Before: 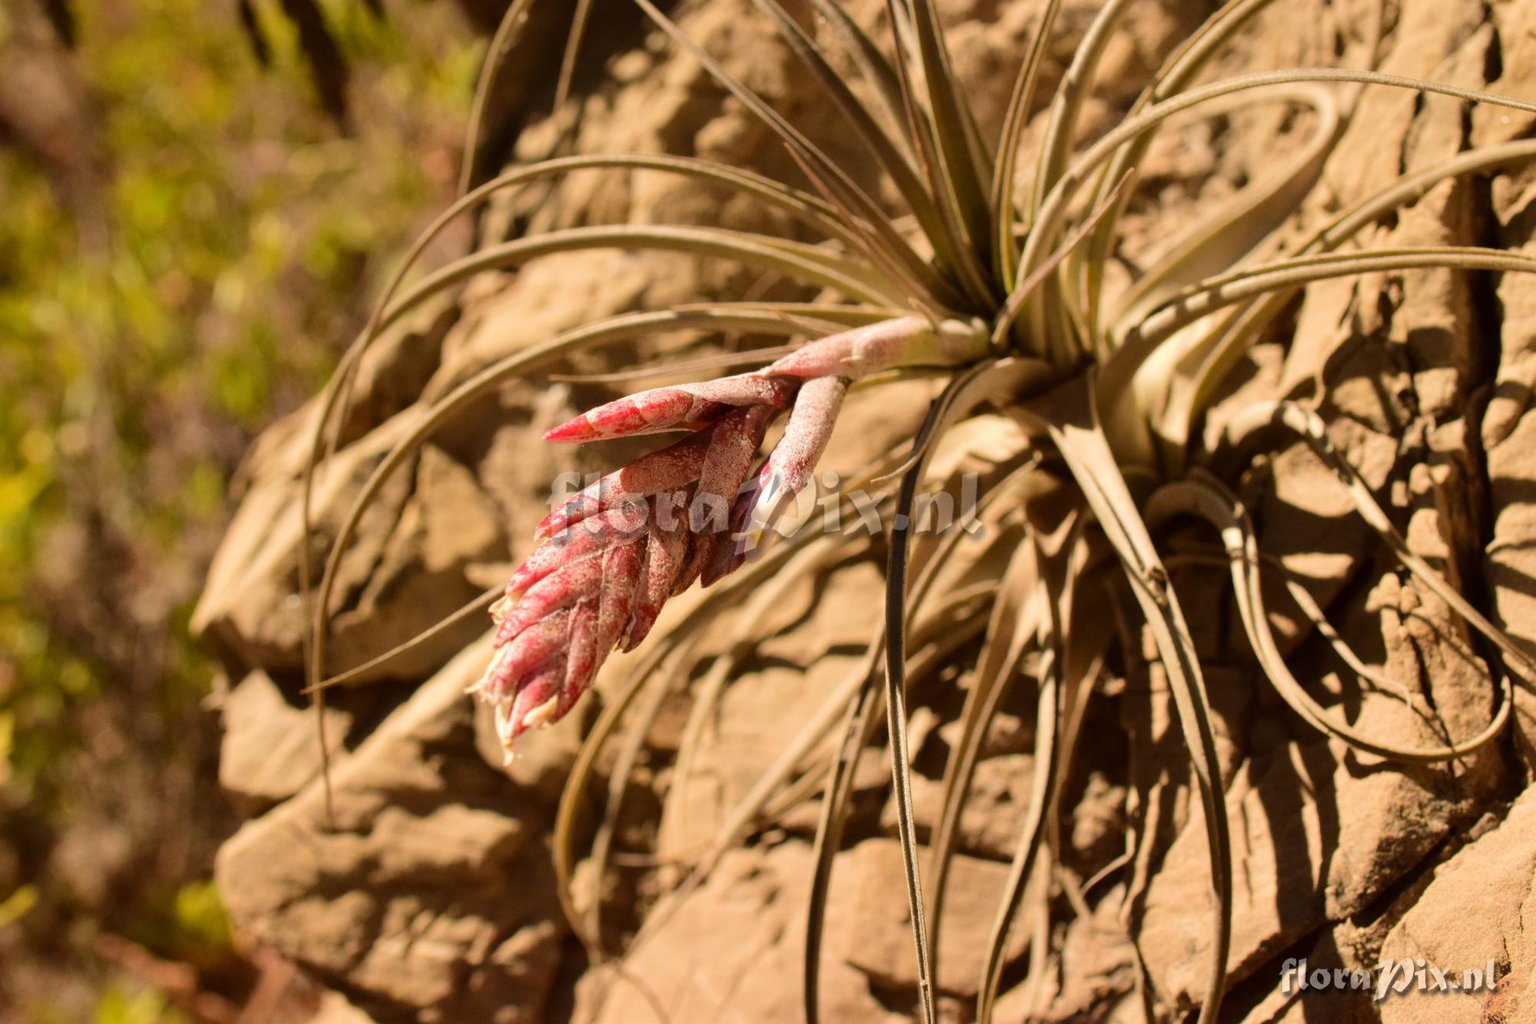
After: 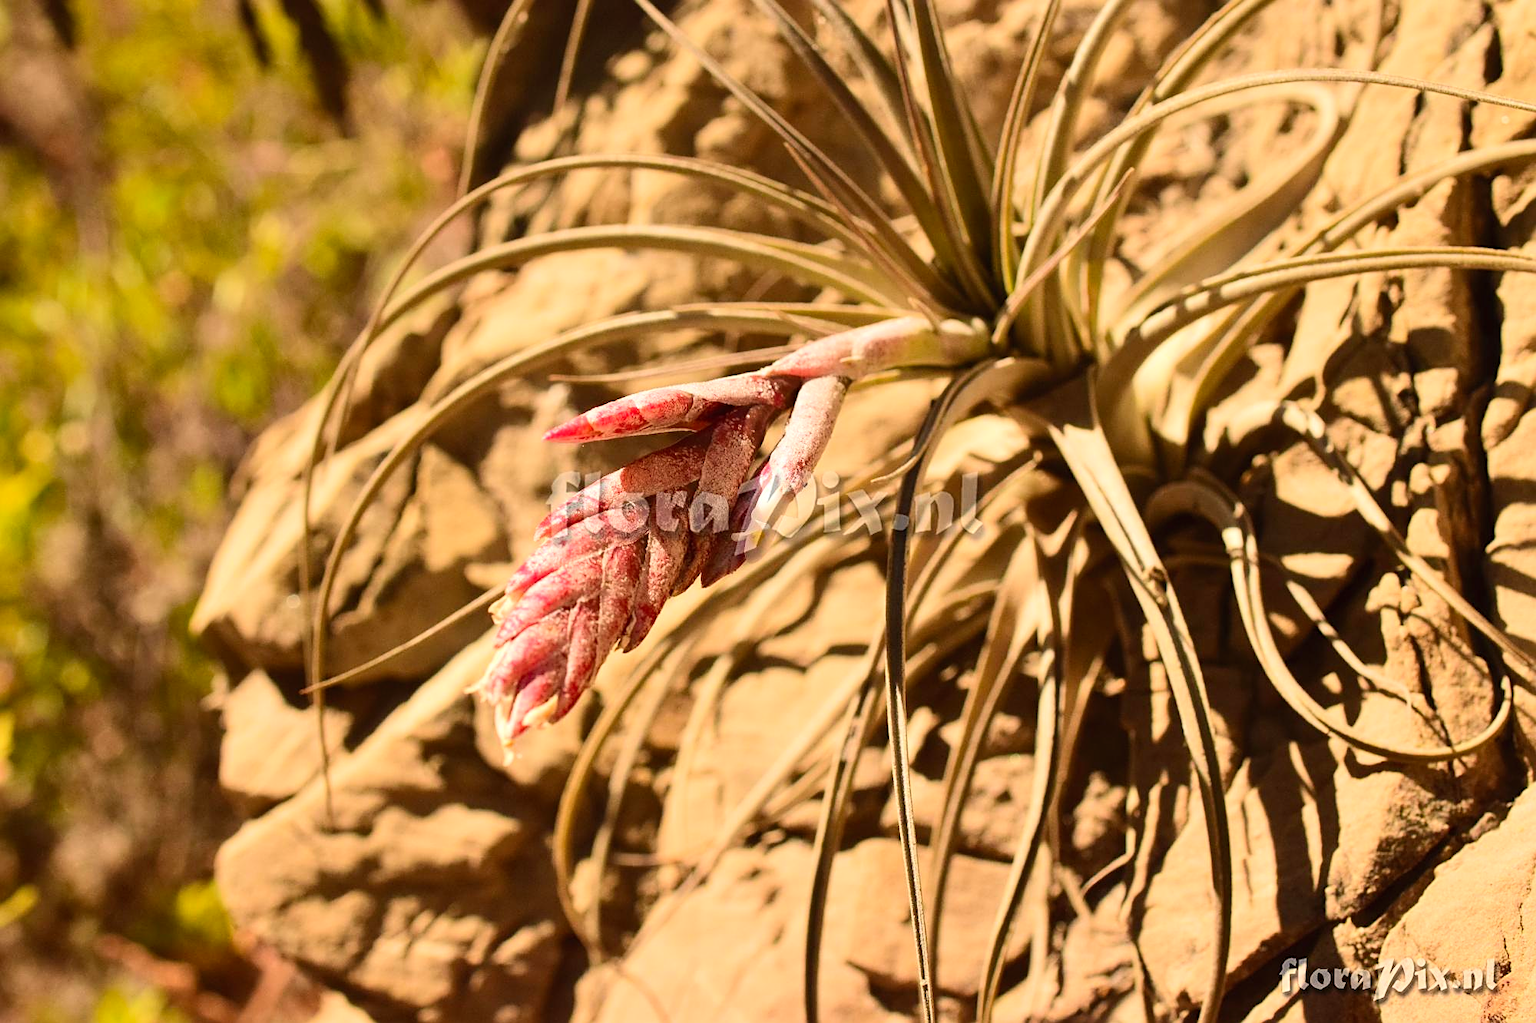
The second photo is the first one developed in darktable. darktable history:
contrast brightness saturation: contrast 0.2, brightness 0.16, saturation 0.22
sharpen: on, module defaults
